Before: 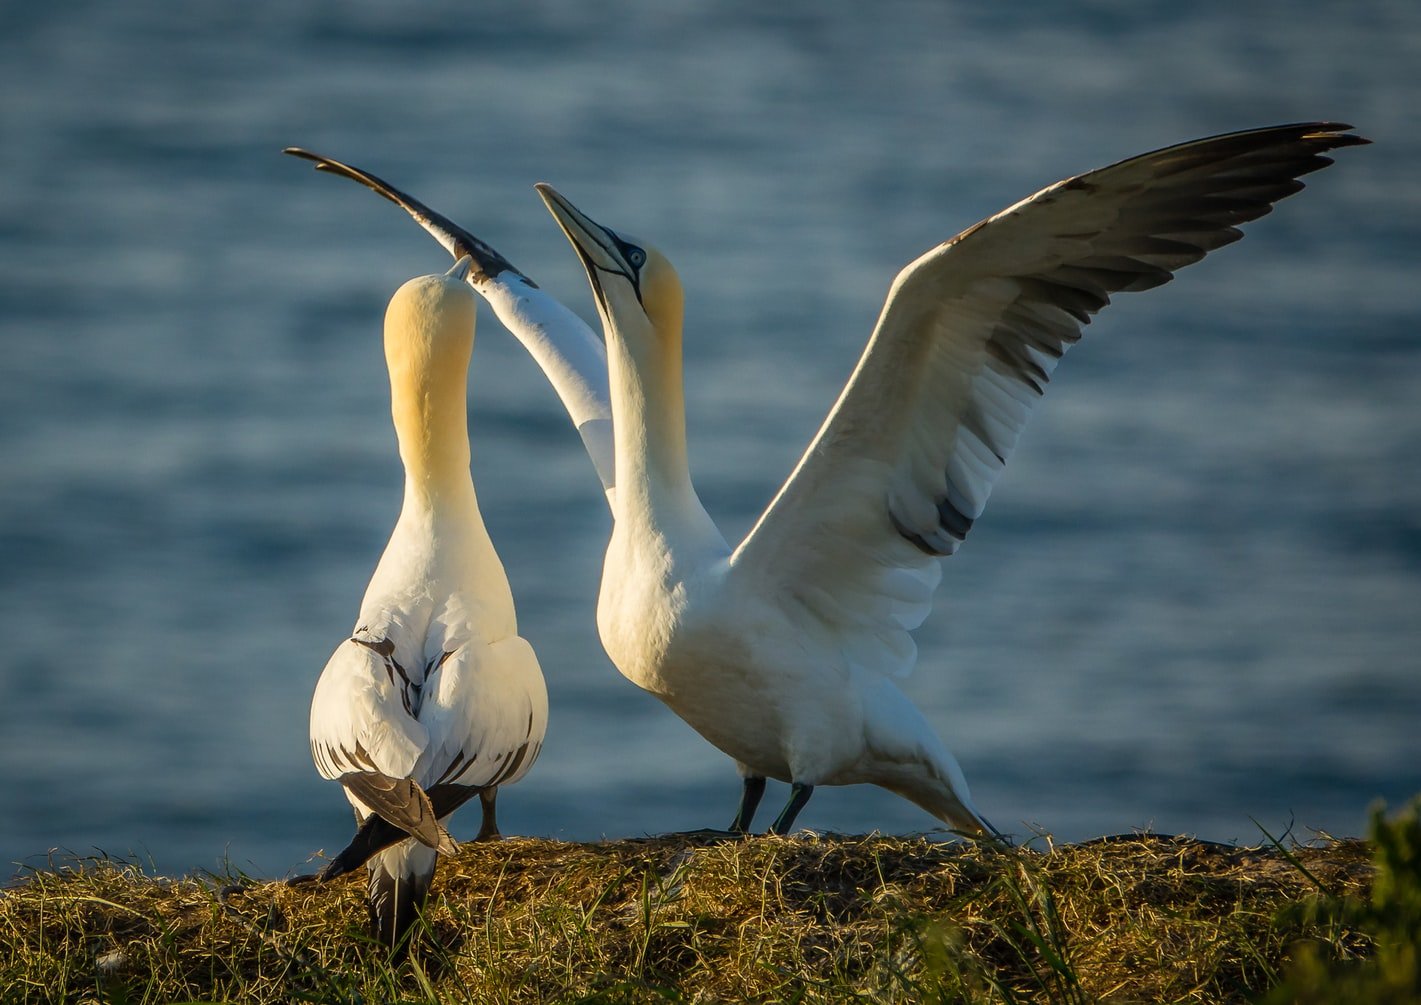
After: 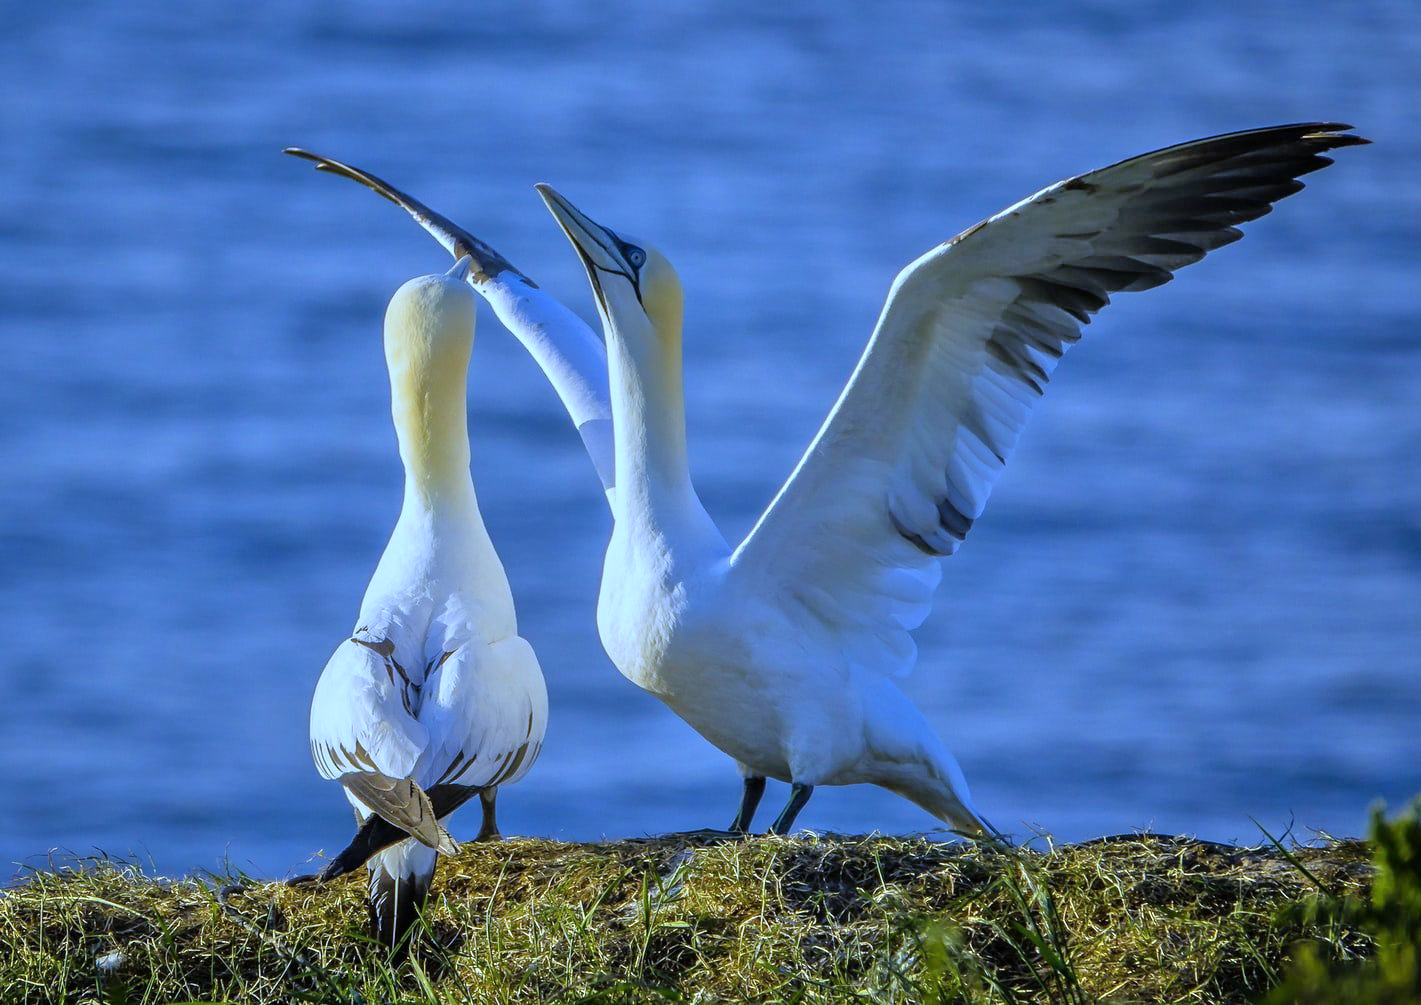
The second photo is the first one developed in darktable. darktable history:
tone equalizer: -7 EV 0.15 EV, -6 EV 0.6 EV, -5 EV 1.15 EV, -4 EV 1.33 EV, -3 EV 1.15 EV, -2 EV 0.6 EV, -1 EV 0.15 EV, mask exposure compensation -0.5 EV
white balance: red 0.766, blue 1.537
